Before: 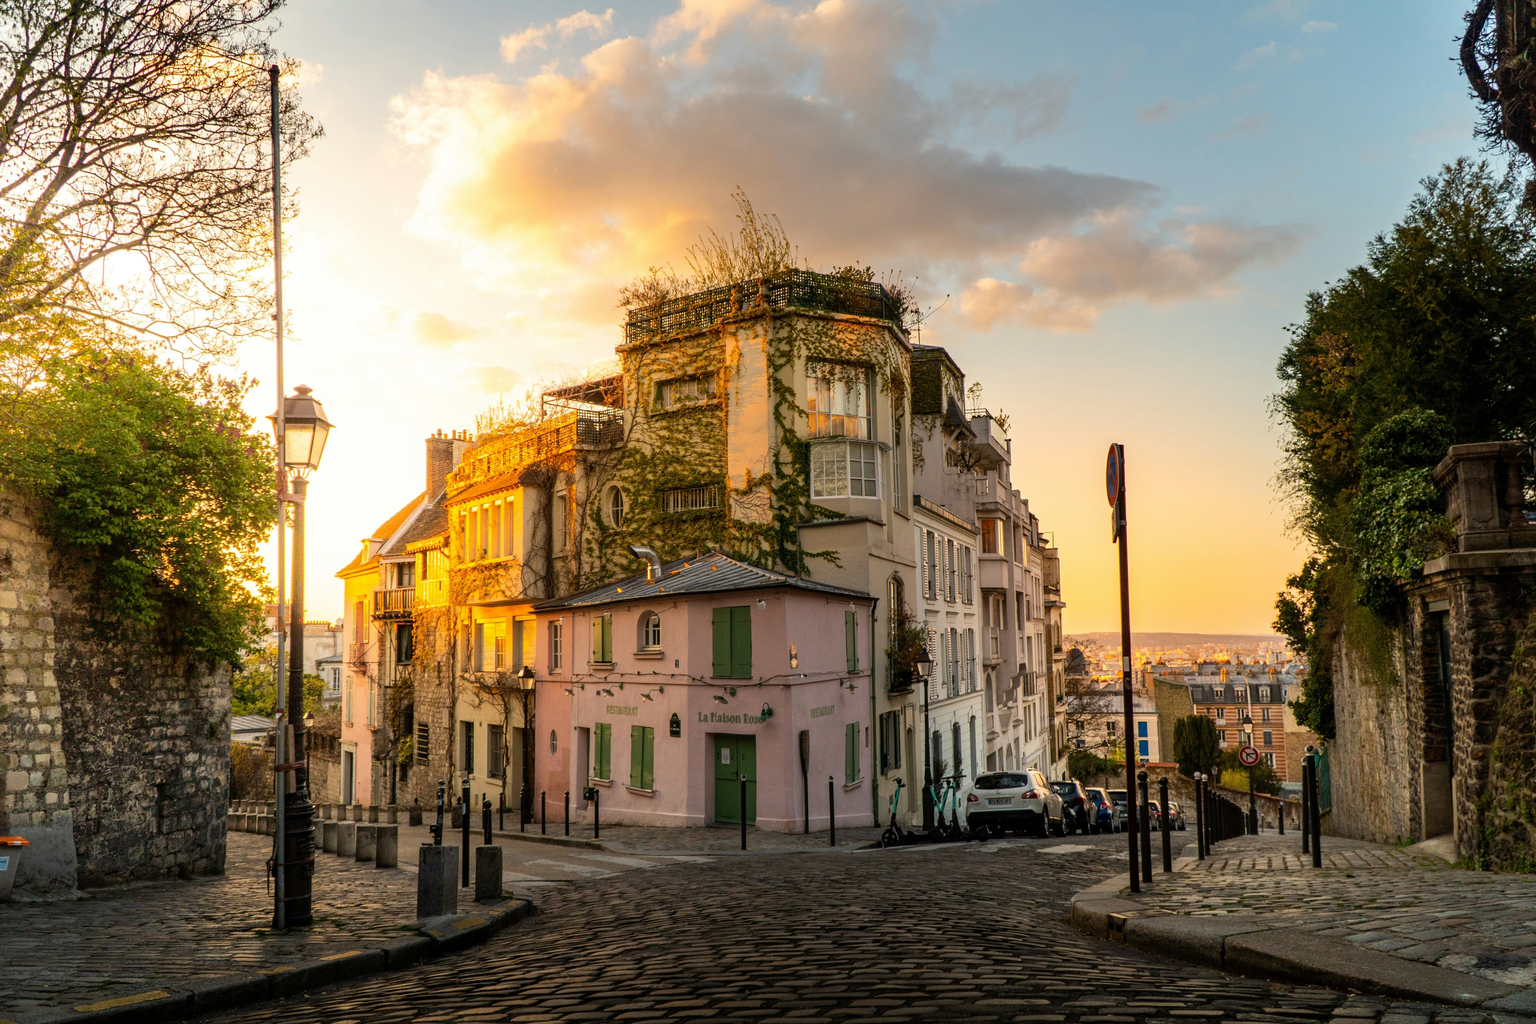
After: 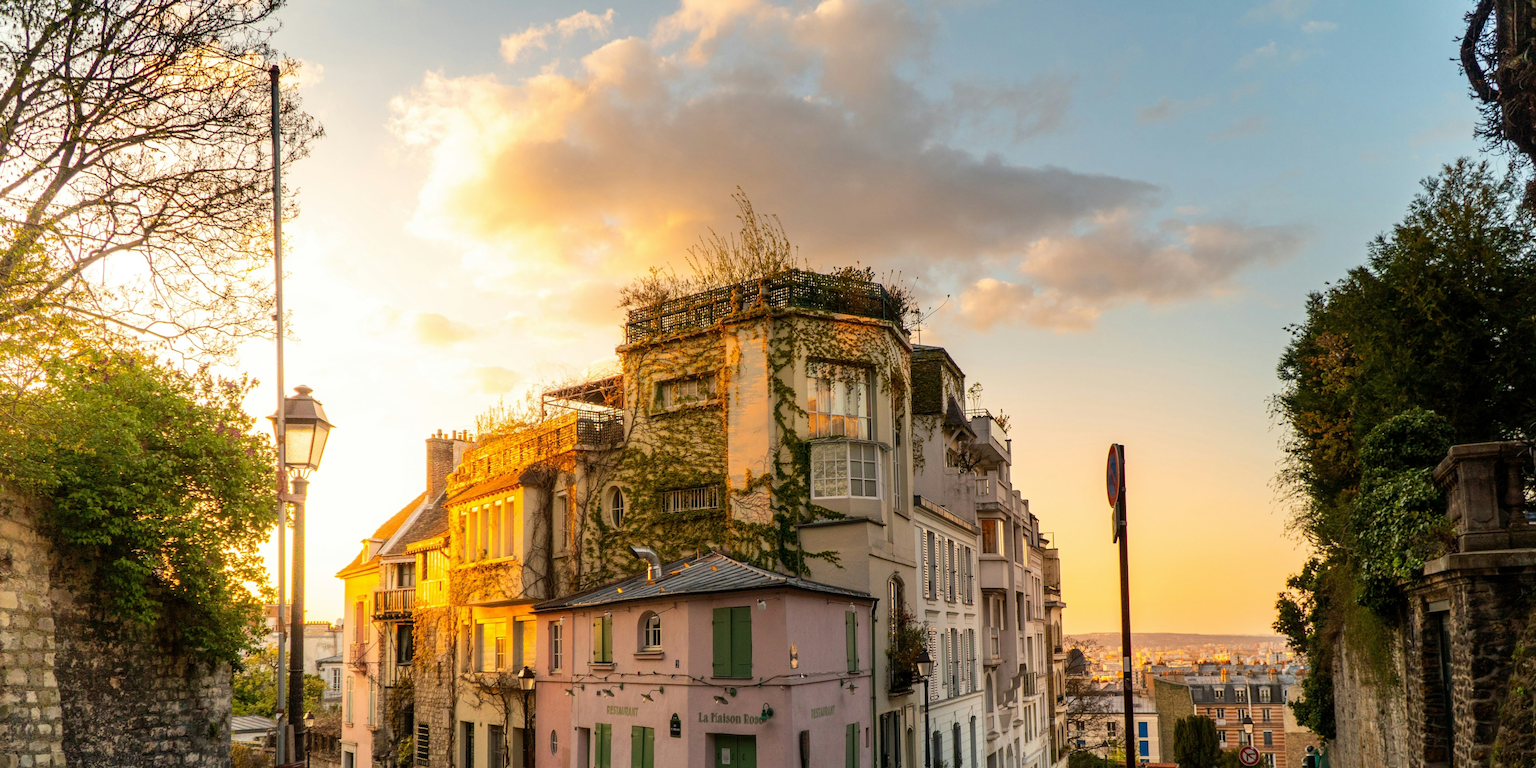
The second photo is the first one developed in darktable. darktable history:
crop: bottom 24.983%
